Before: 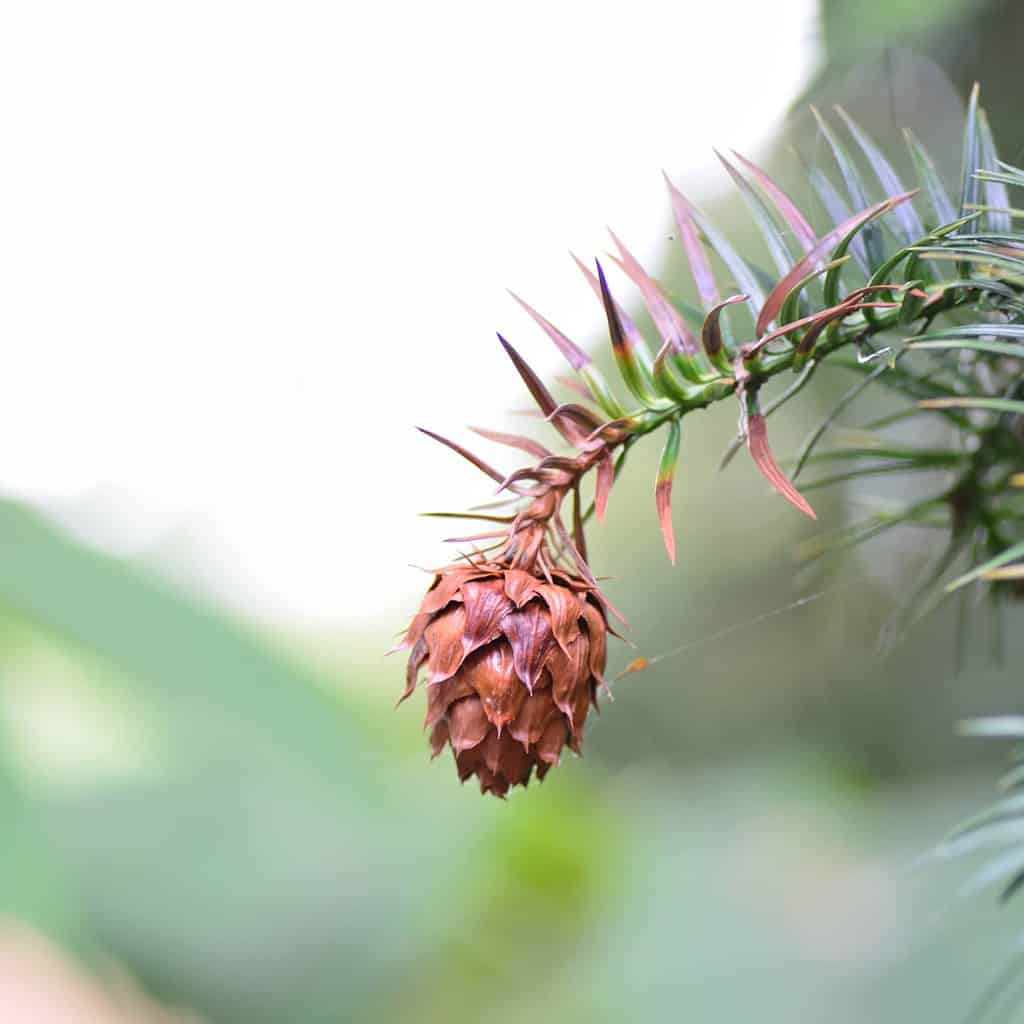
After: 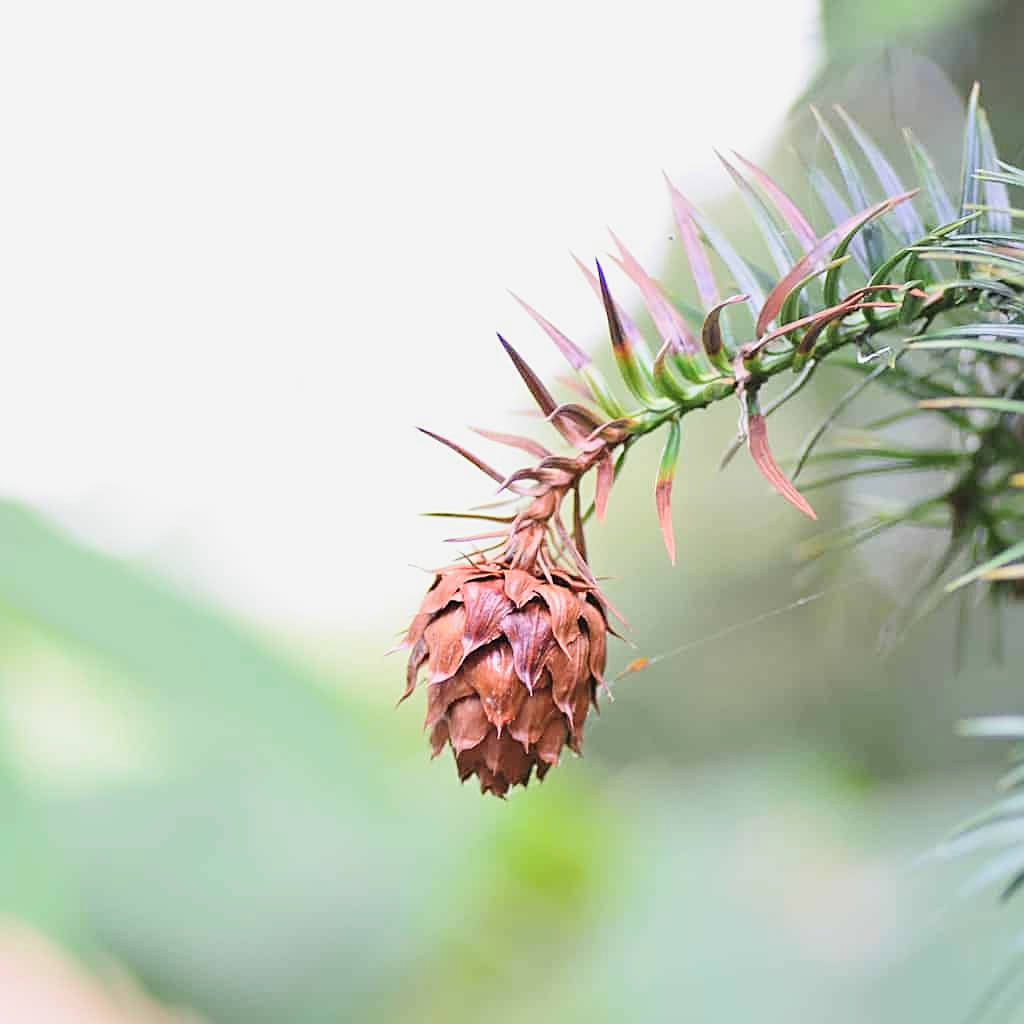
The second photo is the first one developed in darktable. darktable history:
exposure: black level correction -0.005, exposure 0.622 EV, compensate highlight preservation false
sharpen: on, module defaults
filmic rgb: black relative exposure -8.15 EV, white relative exposure 3.76 EV, hardness 4.46
